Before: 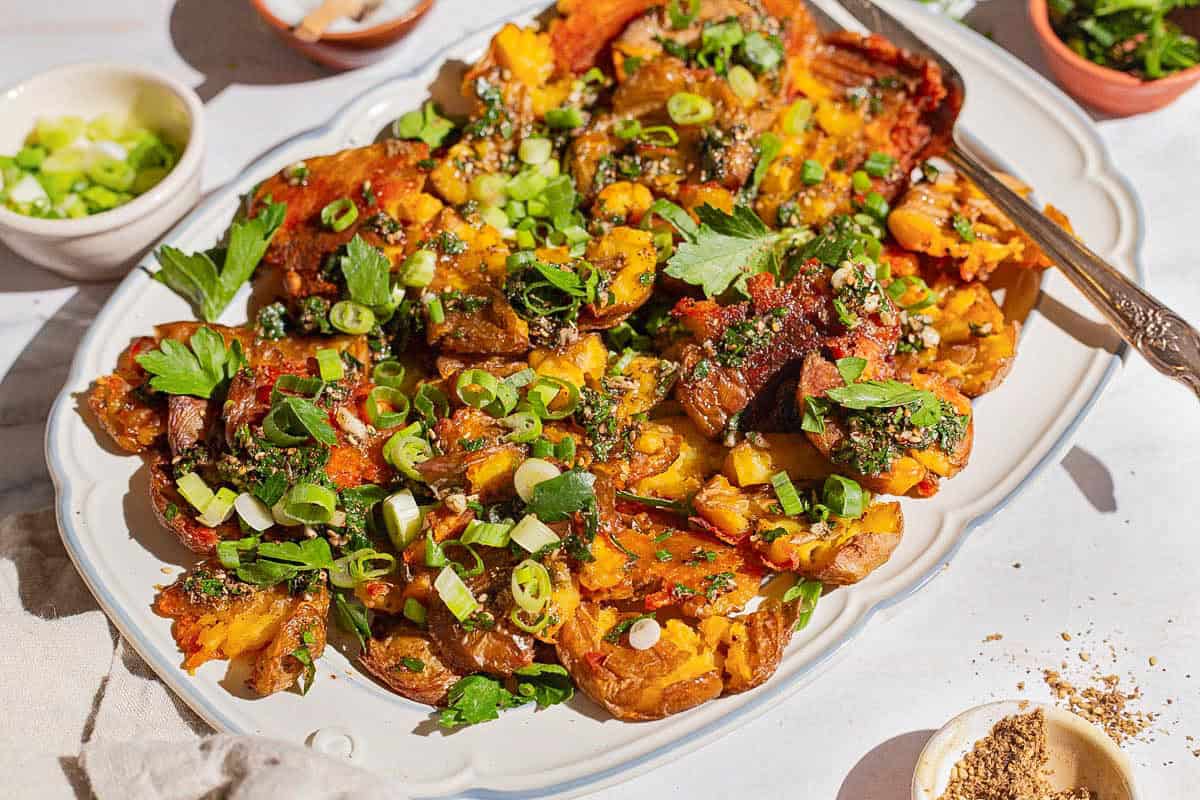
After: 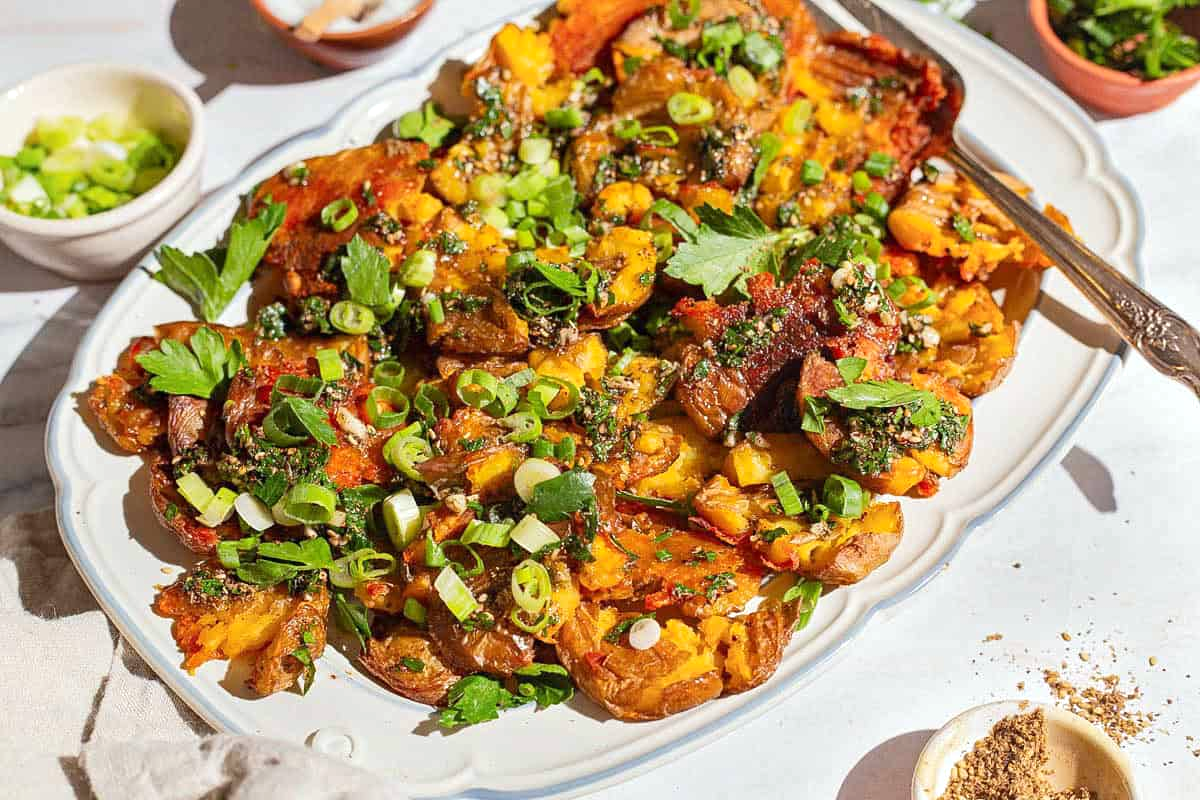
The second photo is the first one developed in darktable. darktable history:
exposure: exposure 0.197 EV, compensate highlight preservation false
white balance: red 0.978, blue 0.999
